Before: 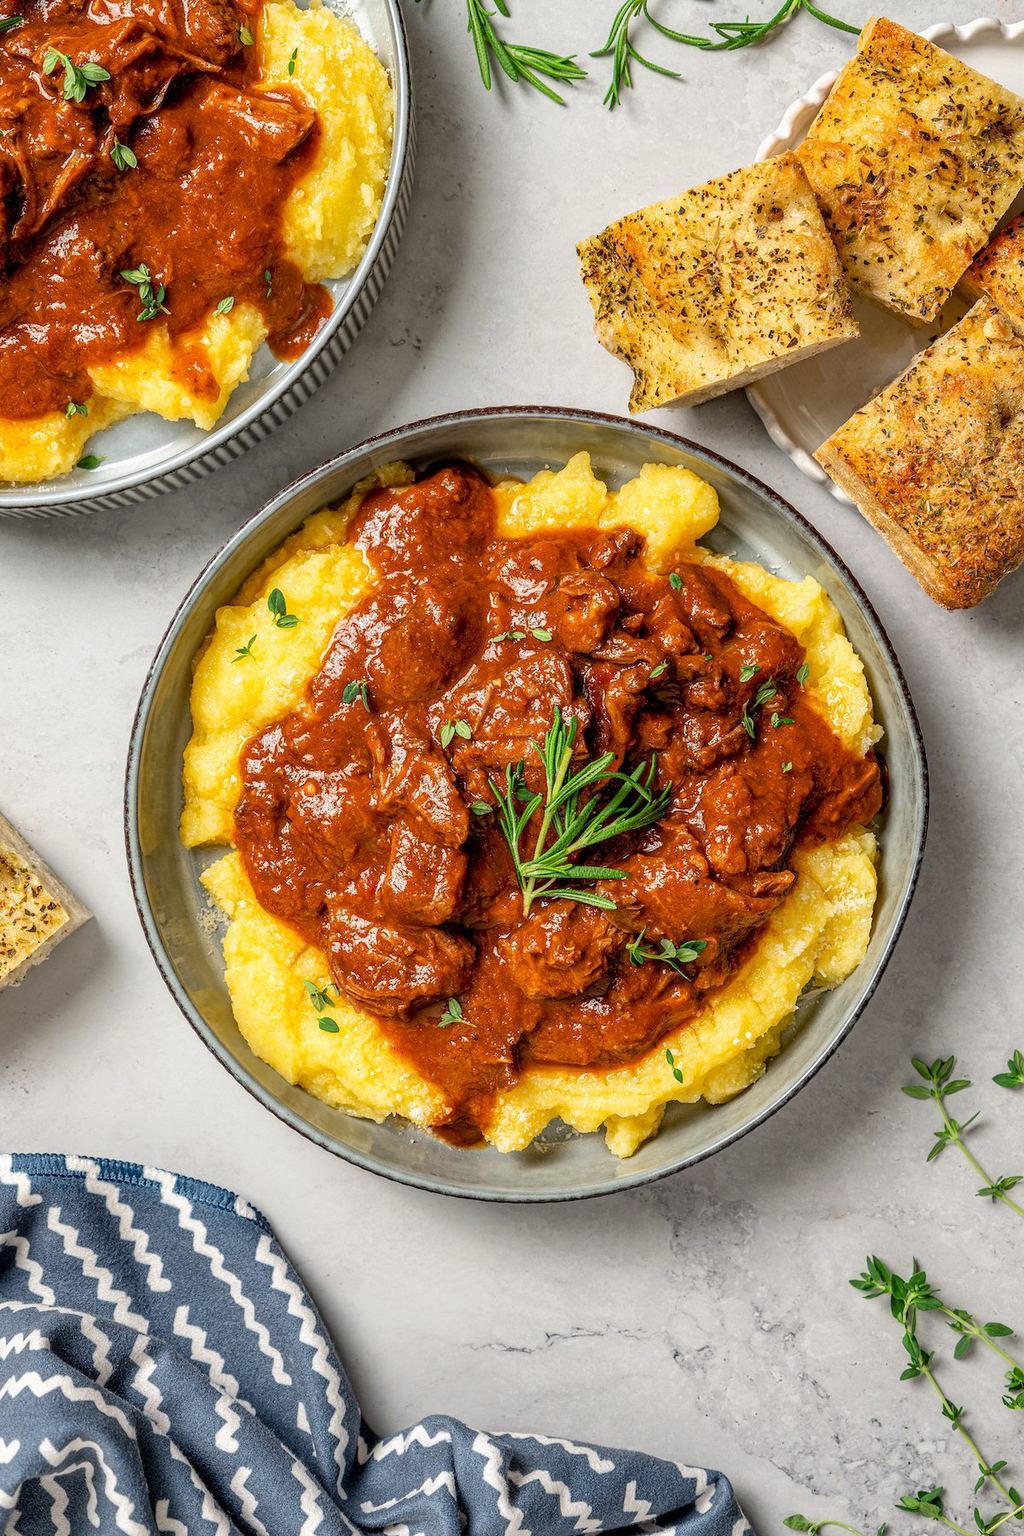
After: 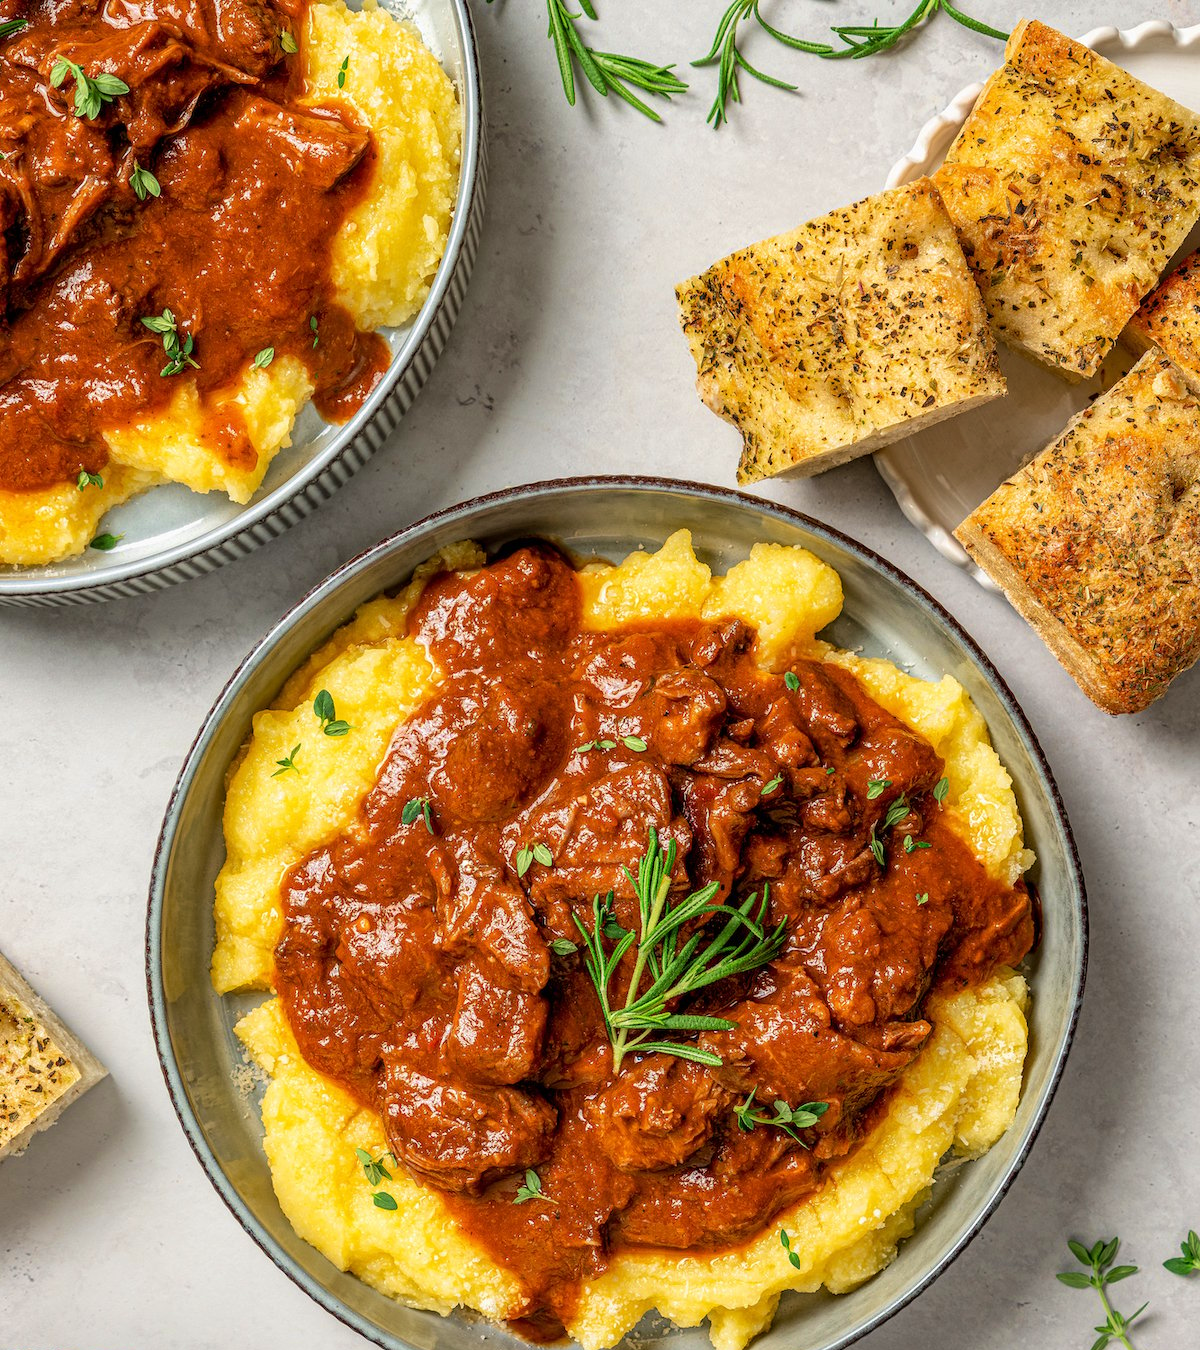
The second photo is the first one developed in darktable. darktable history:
crop: bottom 24.988%
velvia: on, module defaults
